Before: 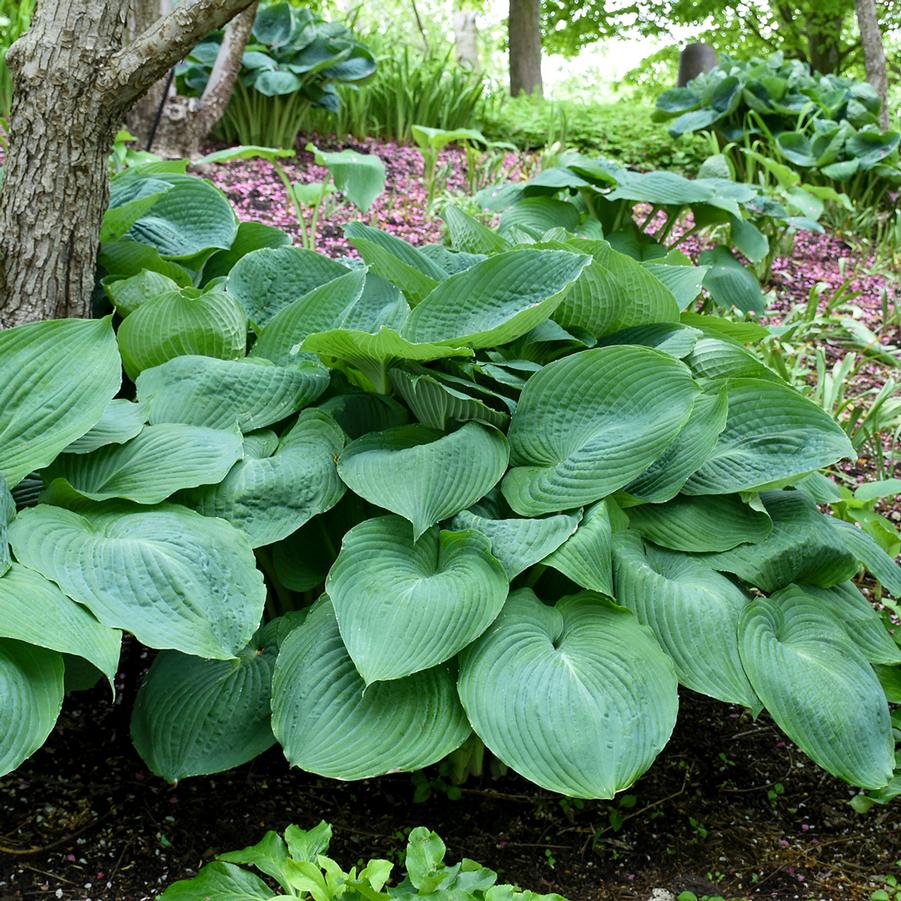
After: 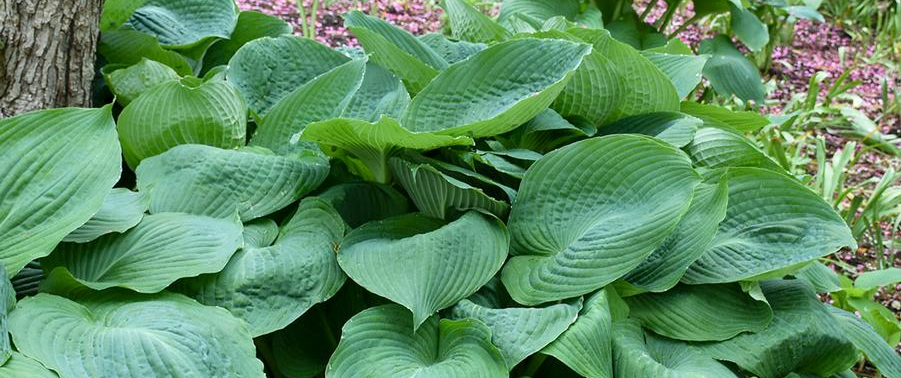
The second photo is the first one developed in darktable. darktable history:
crop and rotate: top 23.449%, bottom 34.533%
